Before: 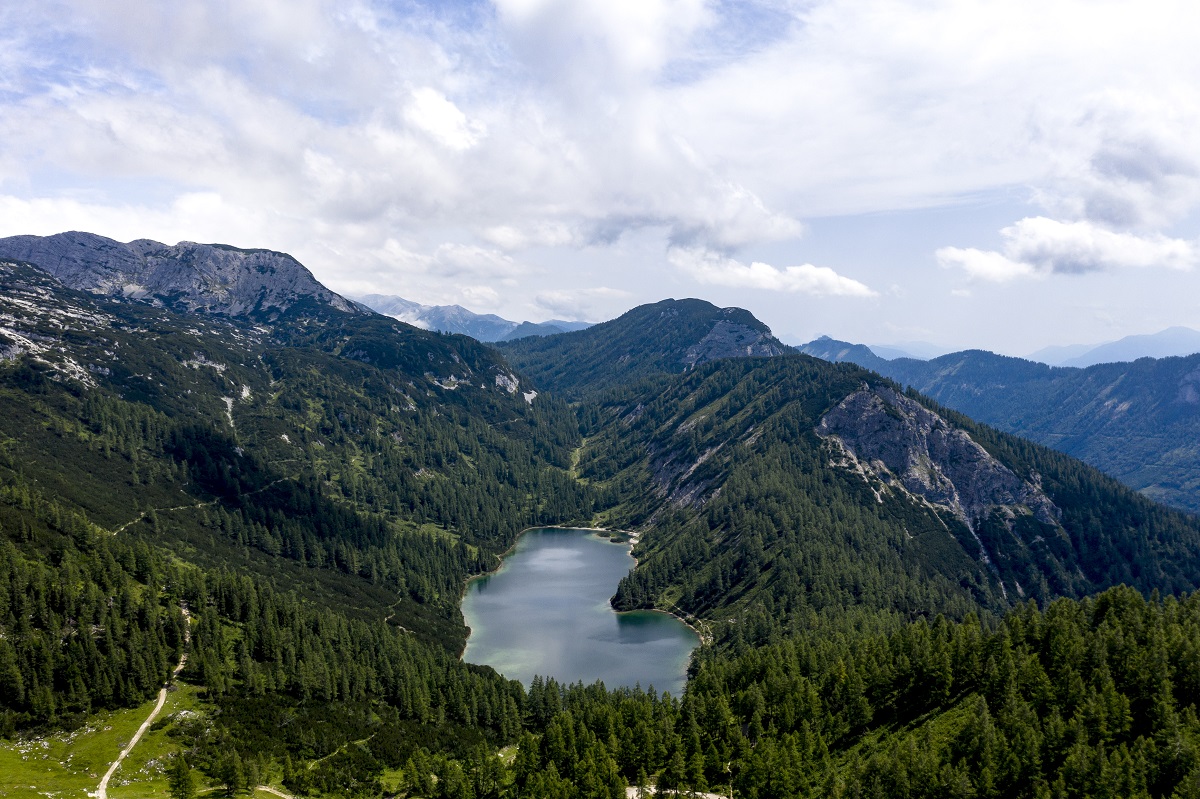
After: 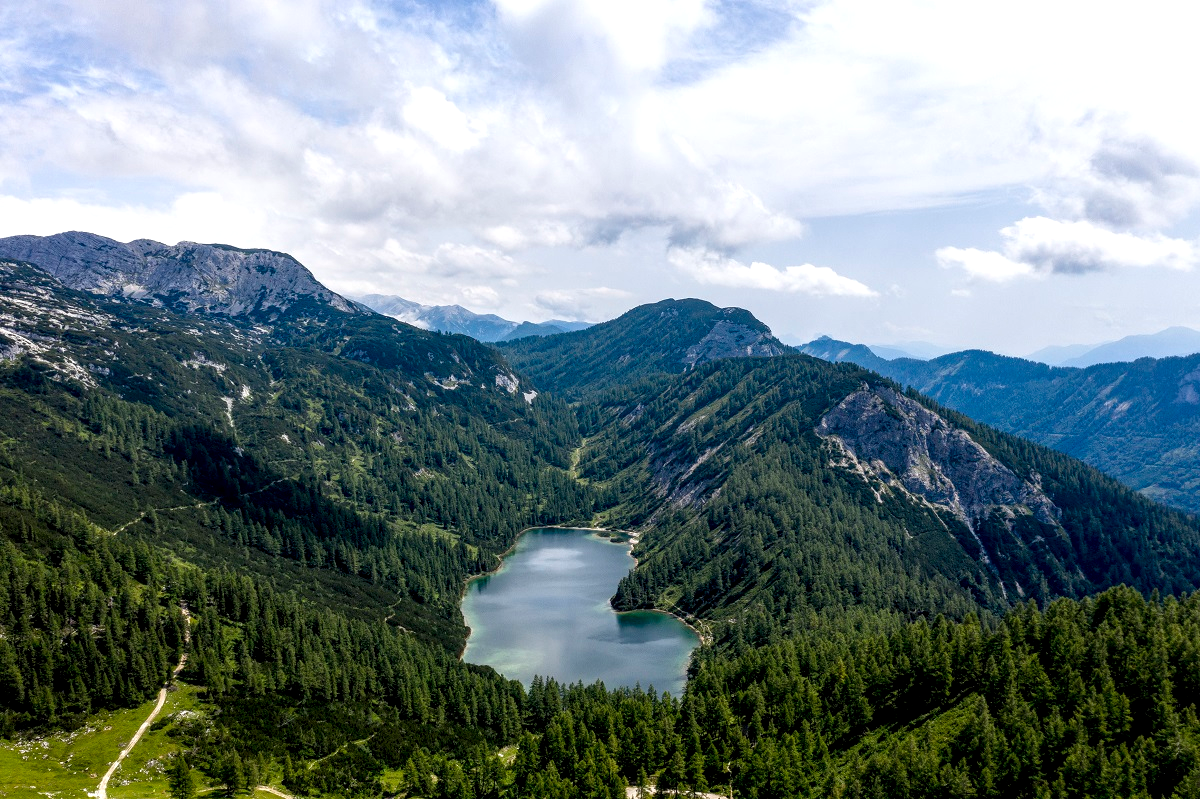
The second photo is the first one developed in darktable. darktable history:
local contrast: on, module defaults
exposure: exposure 0.19 EV, compensate highlight preservation false
